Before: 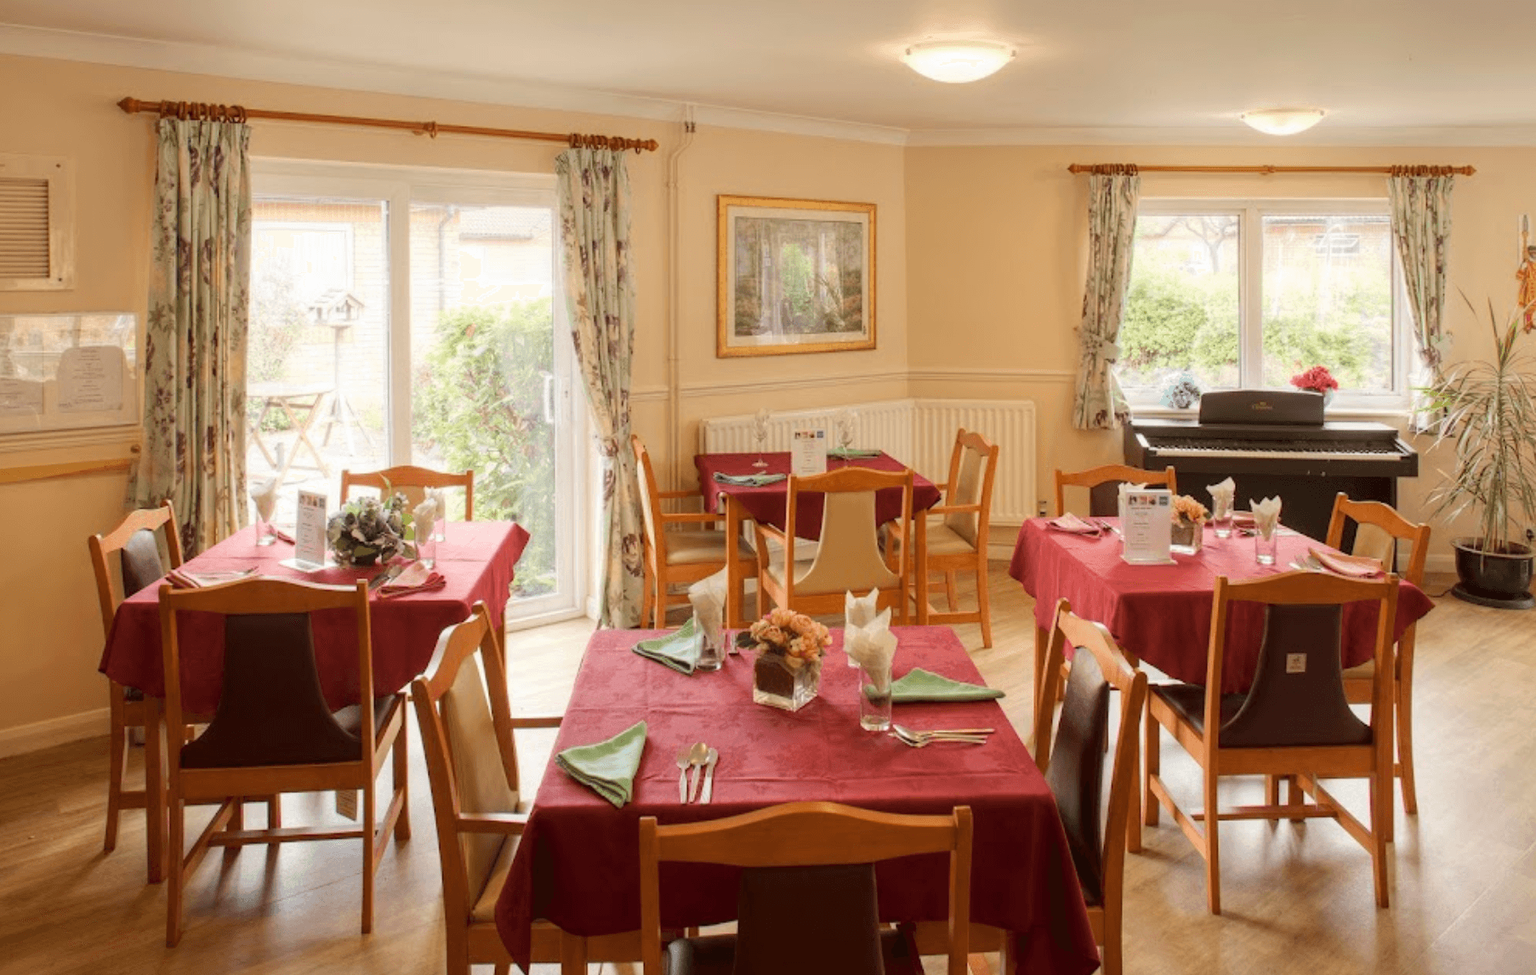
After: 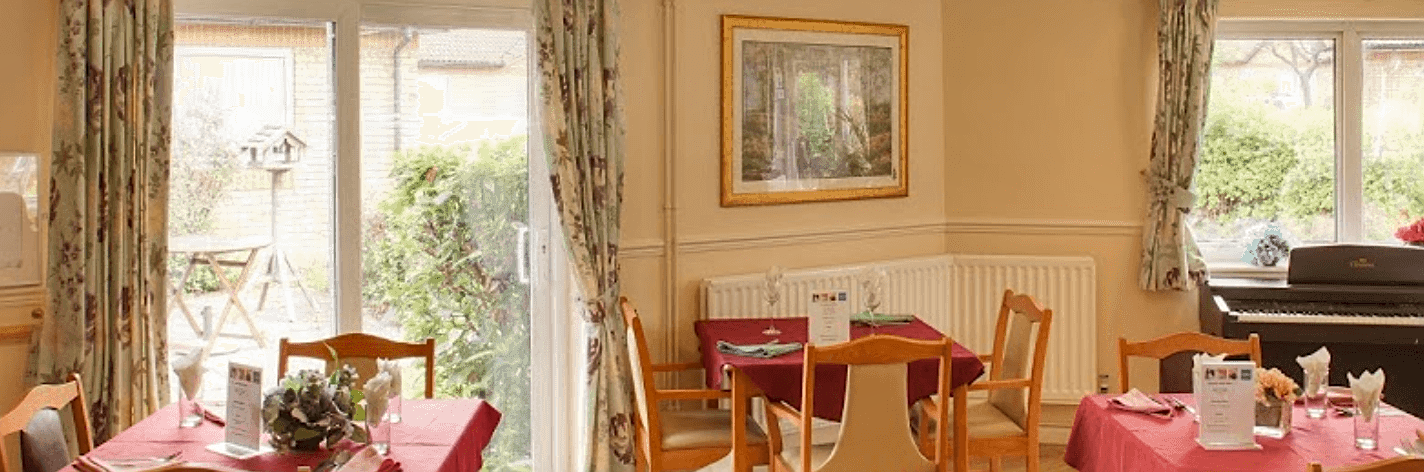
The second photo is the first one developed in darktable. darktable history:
crop: left 6.773%, top 18.712%, right 14.346%, bottom 40.03%
shadows and highlights: radius 119.66, shadows 41.69, highlights -62.37, soften with gaussian
sharpen: on, module defaults
